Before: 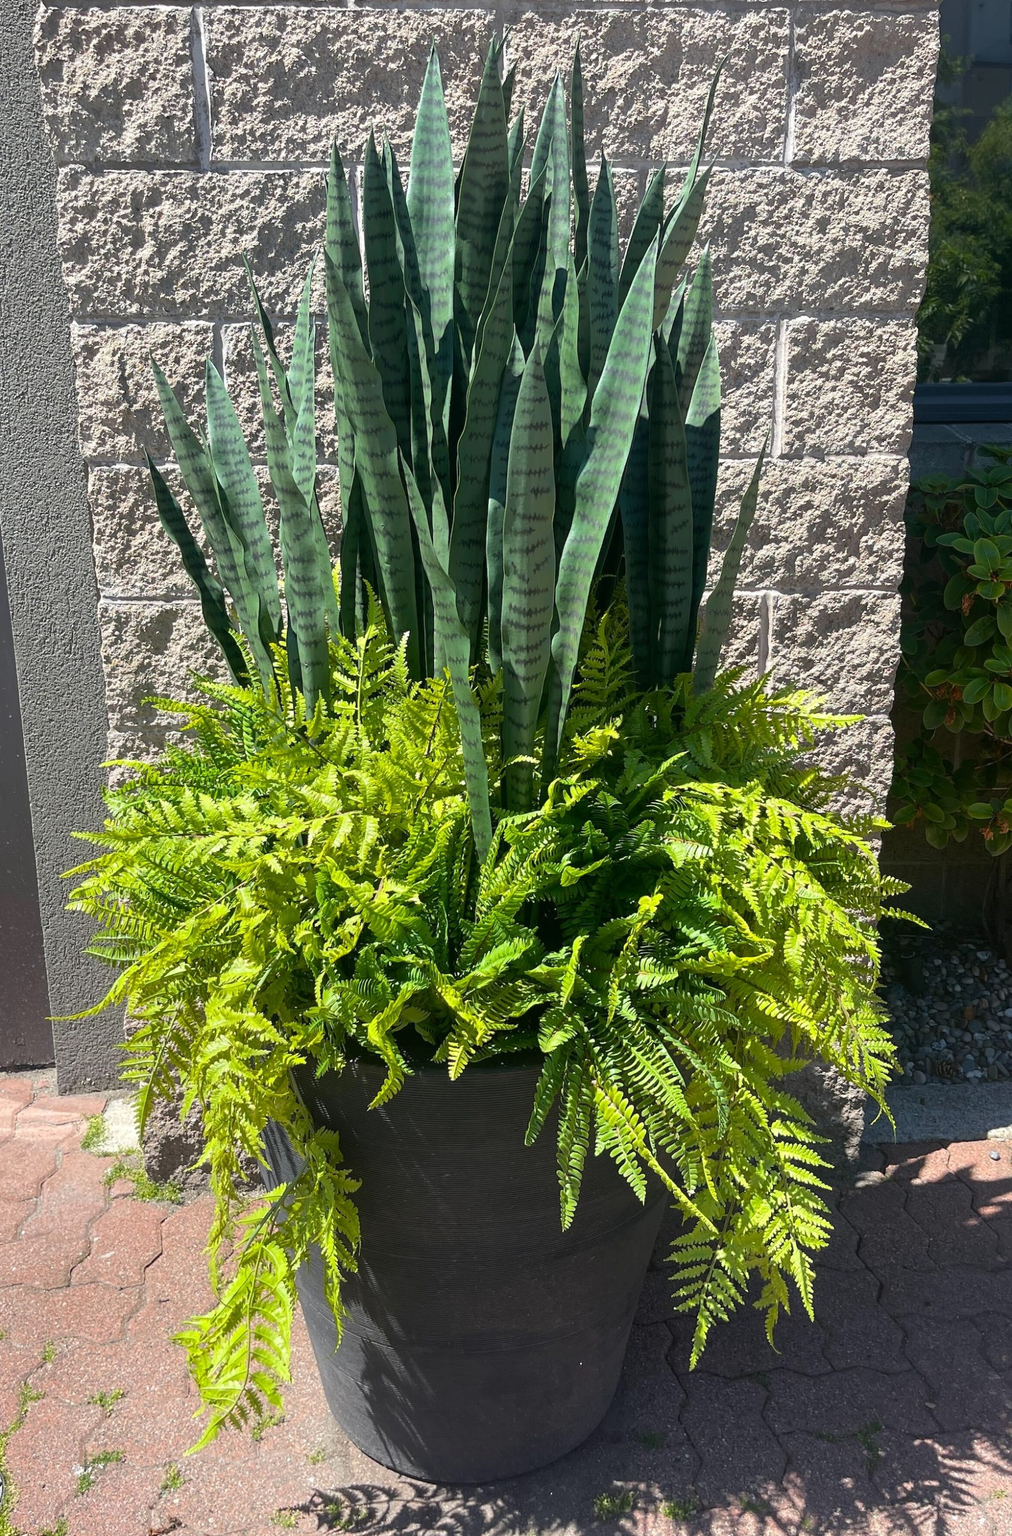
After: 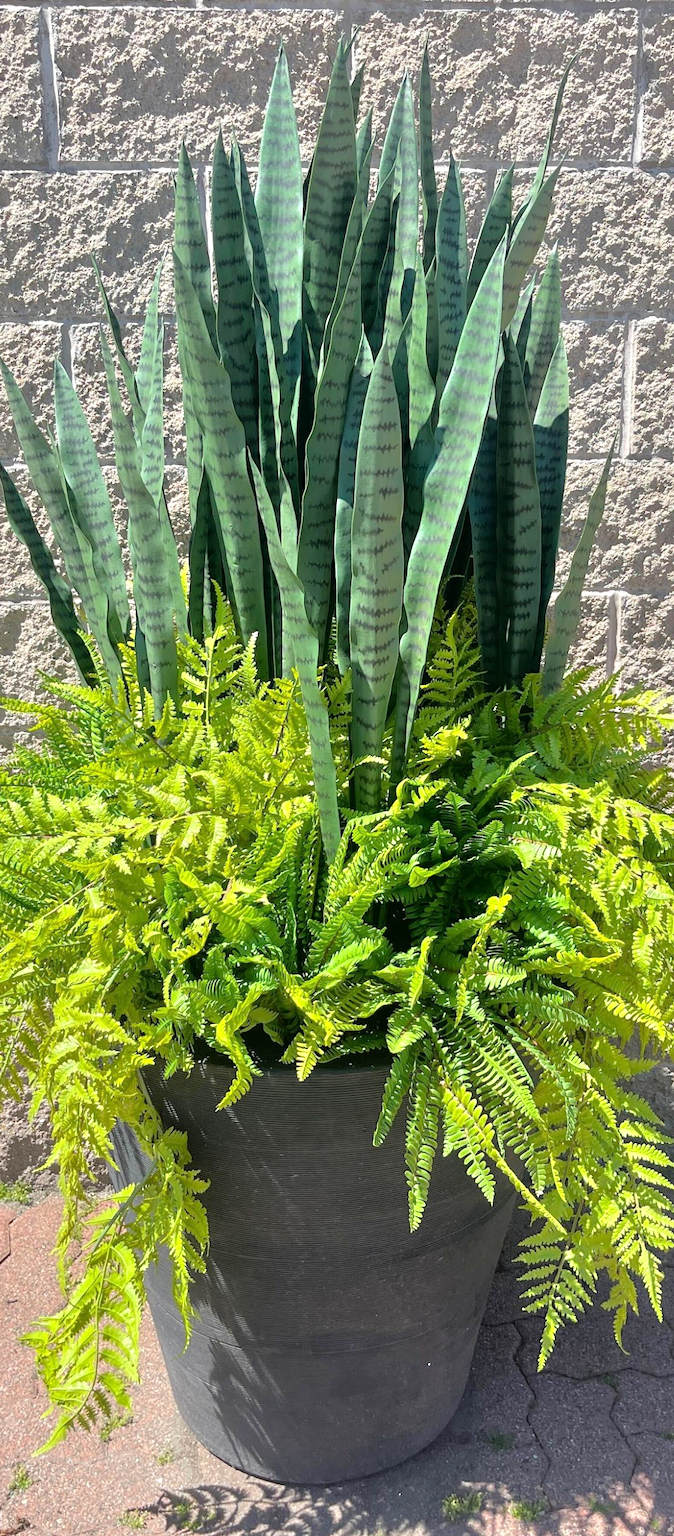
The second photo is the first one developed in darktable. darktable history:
tone equalizer: -7 EV 0.15 EV, -6 EV 0.6 EV, -5 EV 1.15 EV, -4 EV 1.33 EV, -3 EV 1.15 EV, -2 EV 0.6 EV, -1 EV 0.15 EV, mask exposure compensation -0.5 EV
crop and rotate: left 15.055%, right 18.278%
